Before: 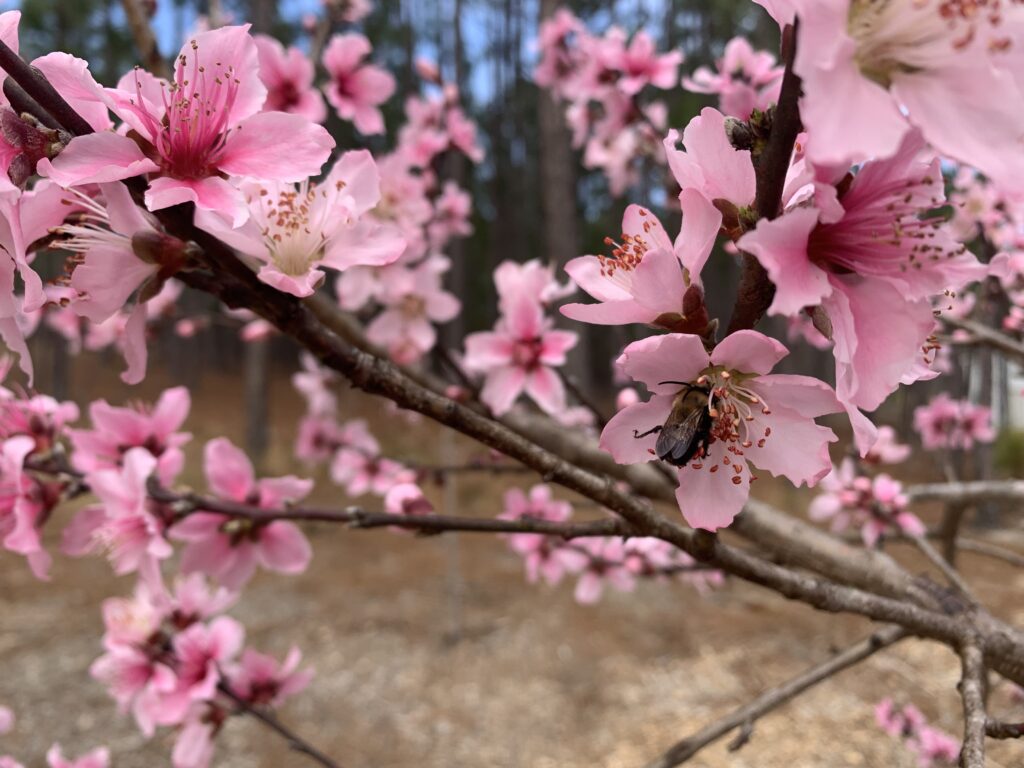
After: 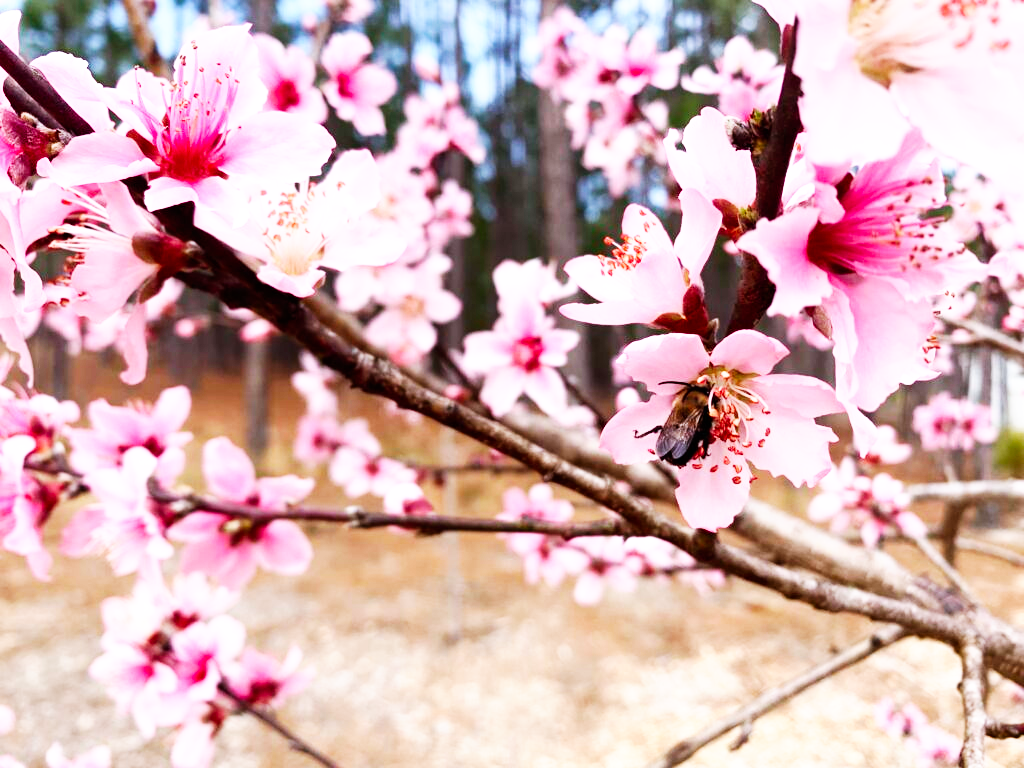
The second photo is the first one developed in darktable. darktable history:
exposure: black level correction 0.001, exposure 0.5 EV, compensate exposure bias true, compensate highlight preservation false
base curve: curves: ch0 [(0, 0) (0.007, 0.004) (0.027, 0.03) (0.046, 0.07) (0.207, 0.54) (0.442, 0.872) (0.673, 0.972) (1, 1)], preserve colors none
white balance: red 0.984, blue 1.059
